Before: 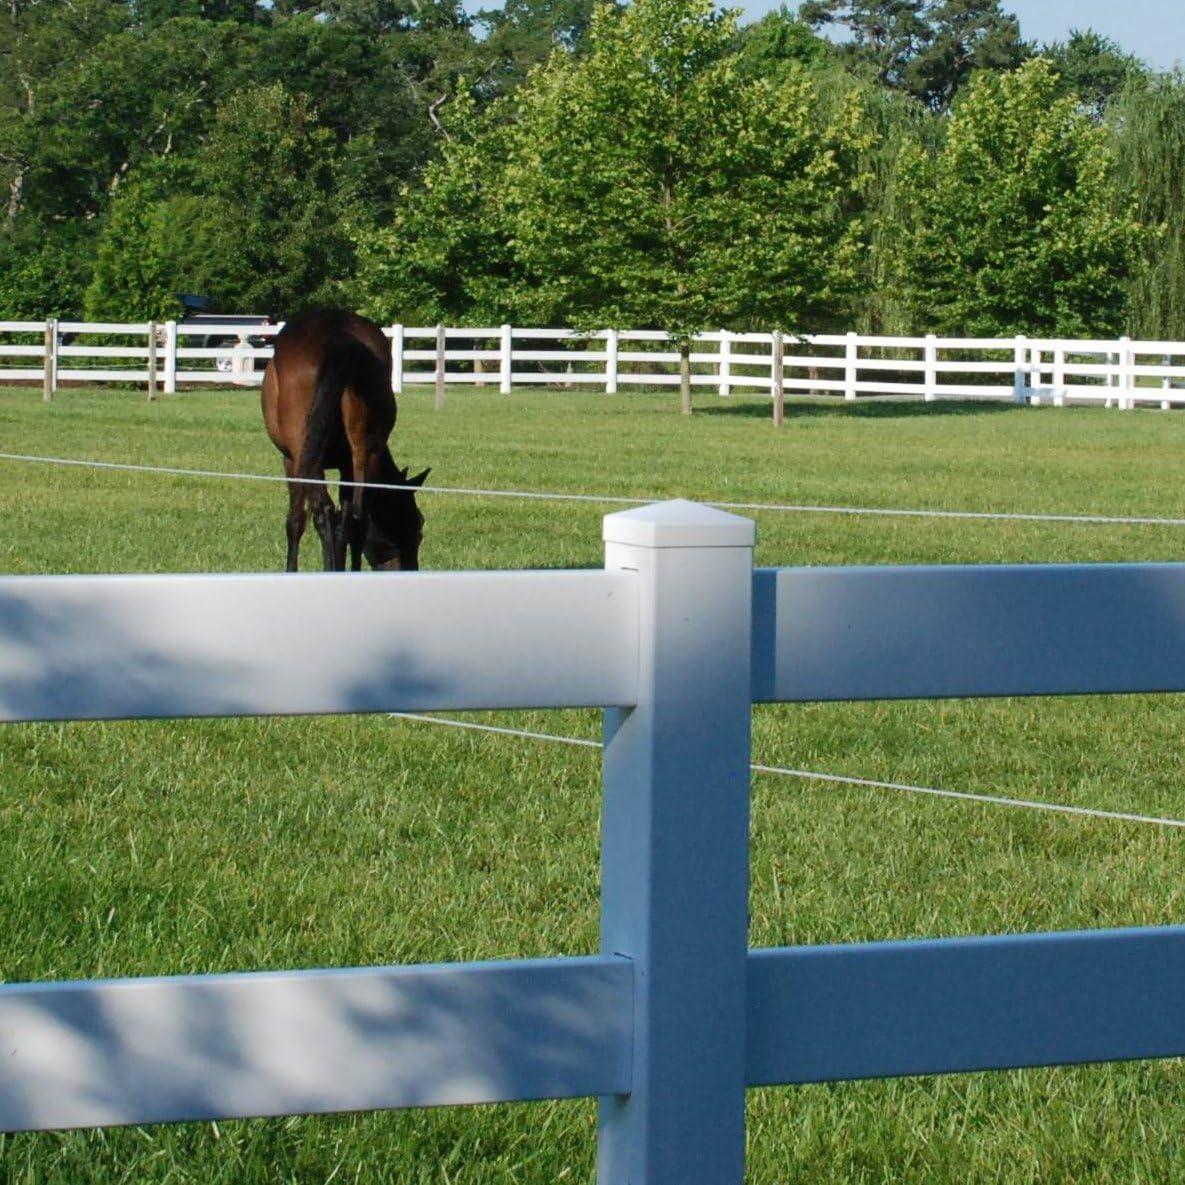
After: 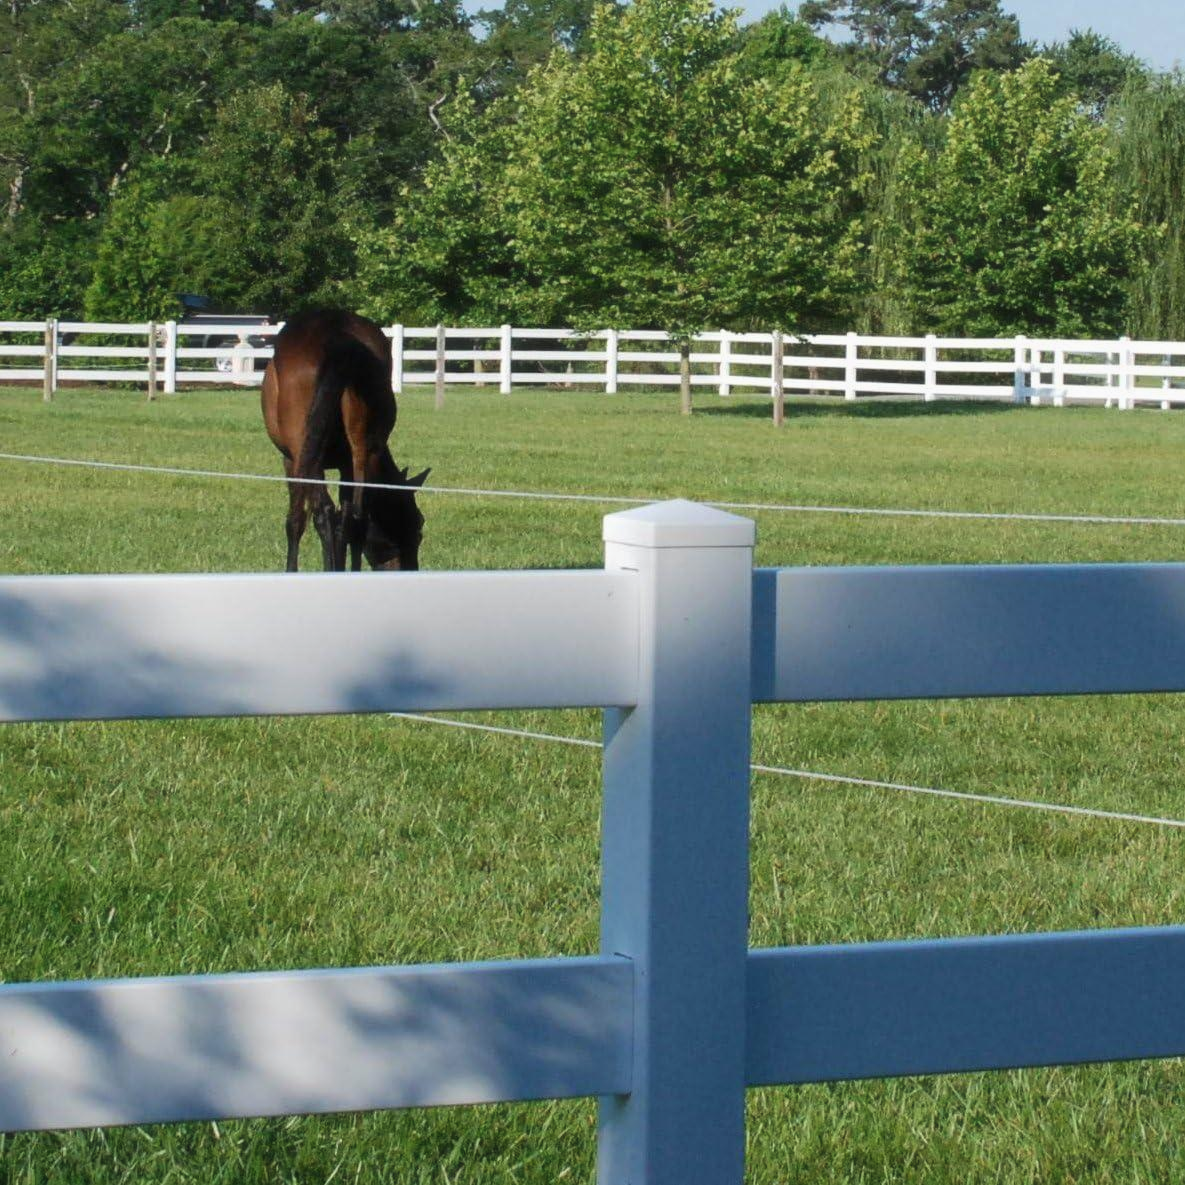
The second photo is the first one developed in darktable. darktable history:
haze removal: strength -0.1, compatibility mode true, adaptive false
